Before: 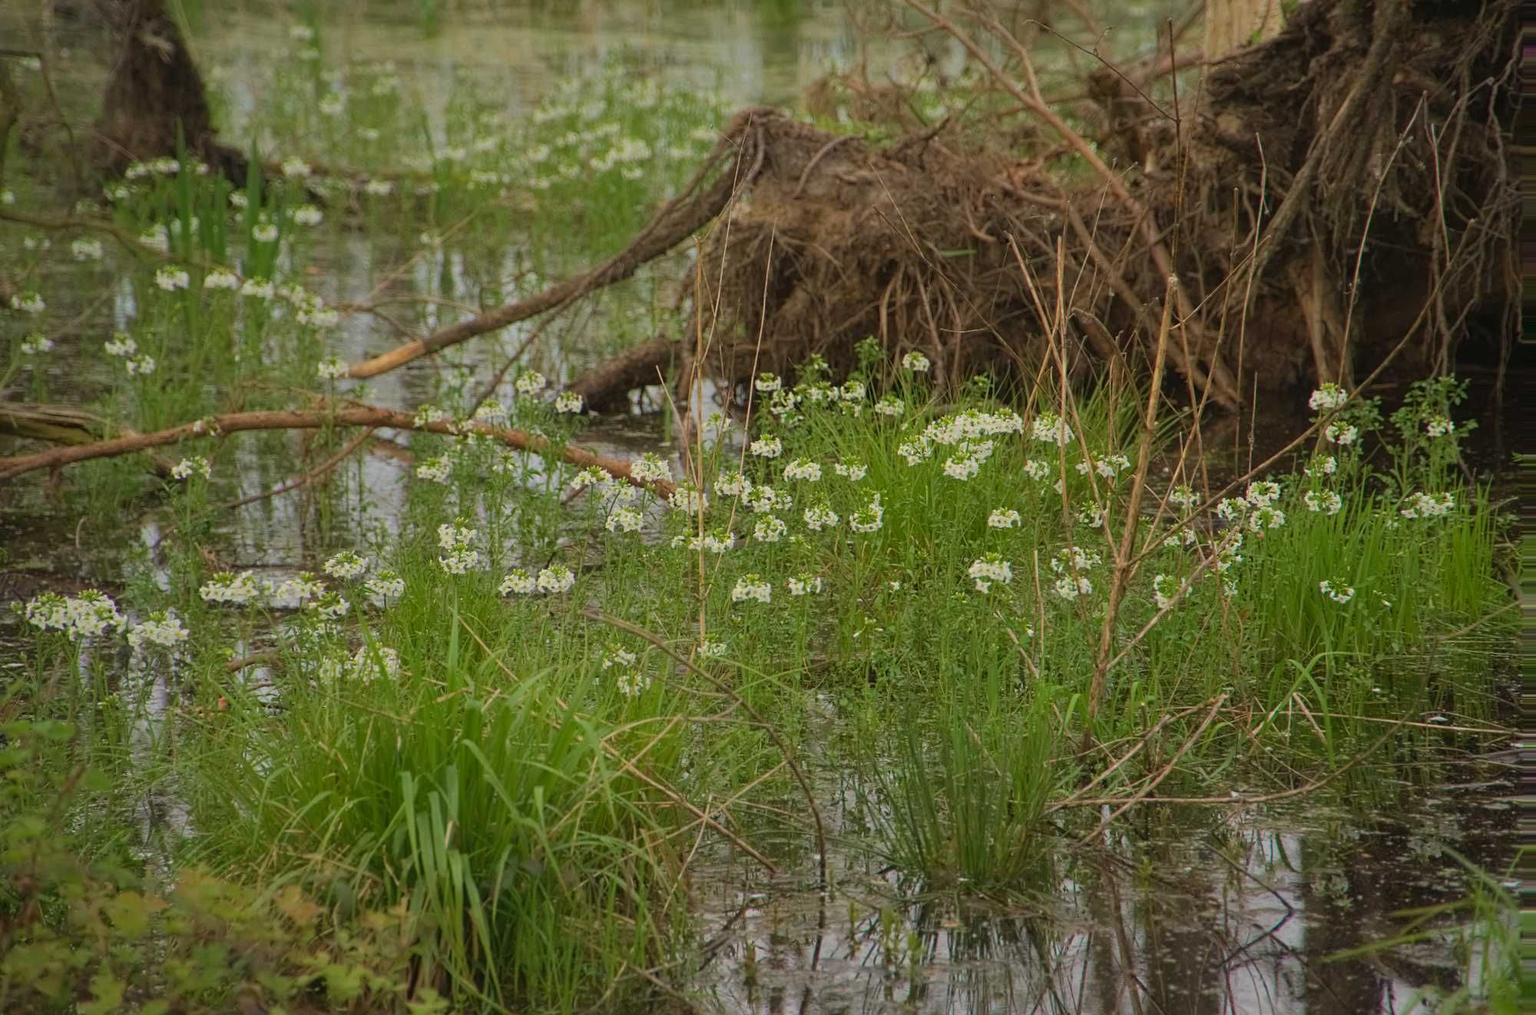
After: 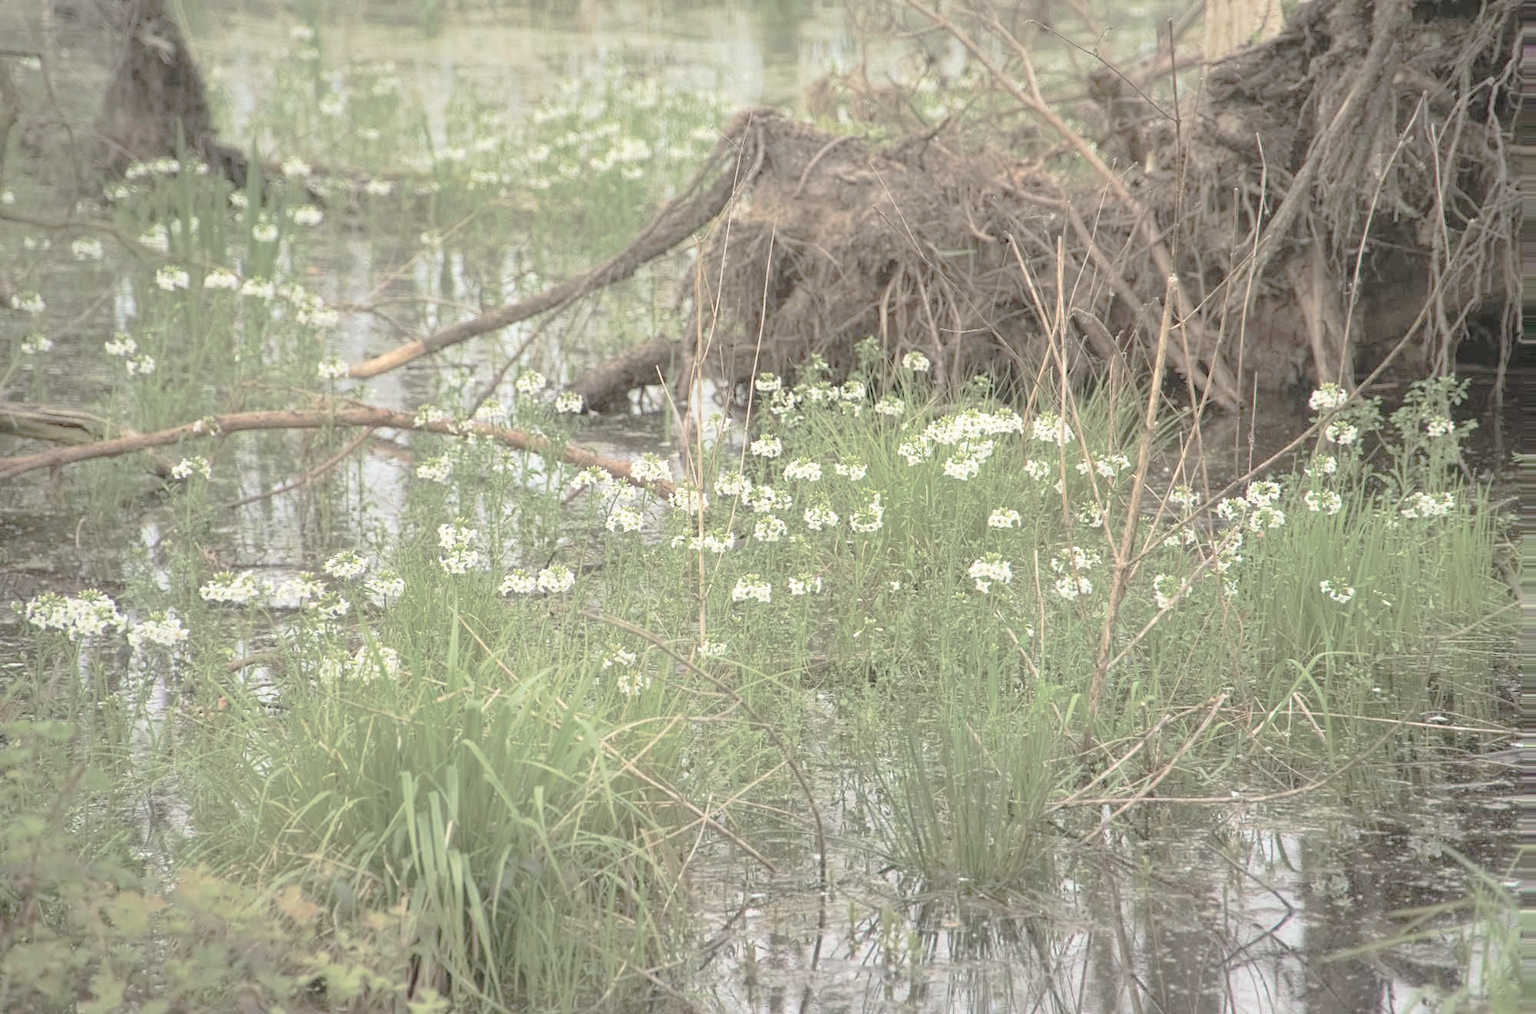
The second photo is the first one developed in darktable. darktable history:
exposure: black level correction 0, exposure 0.7 EV, compensate highlight preservation false
contrast brightness saturation: brightness 0.181, saturation -0.503
tone curve: curves: ch0 [(0, 0) (0.003, 0.007) (0.011, 0.011) (0.025, 0.021) (0.044, 0.04) (0.069, 0.07) (0.1, 0.129) (0.136, 0.187) (0.177, 0.254) (0.224, 0.325) (0.277, 0.398) (0.335, 0.461) (0.399, 0.513) (0.468, 0.571) (0.543, 0.624) (0.623, 0.69) (0.709, 0.777) (0.801, 0.86) (0.898, 0.953) (1, 1)], preserve colors none
